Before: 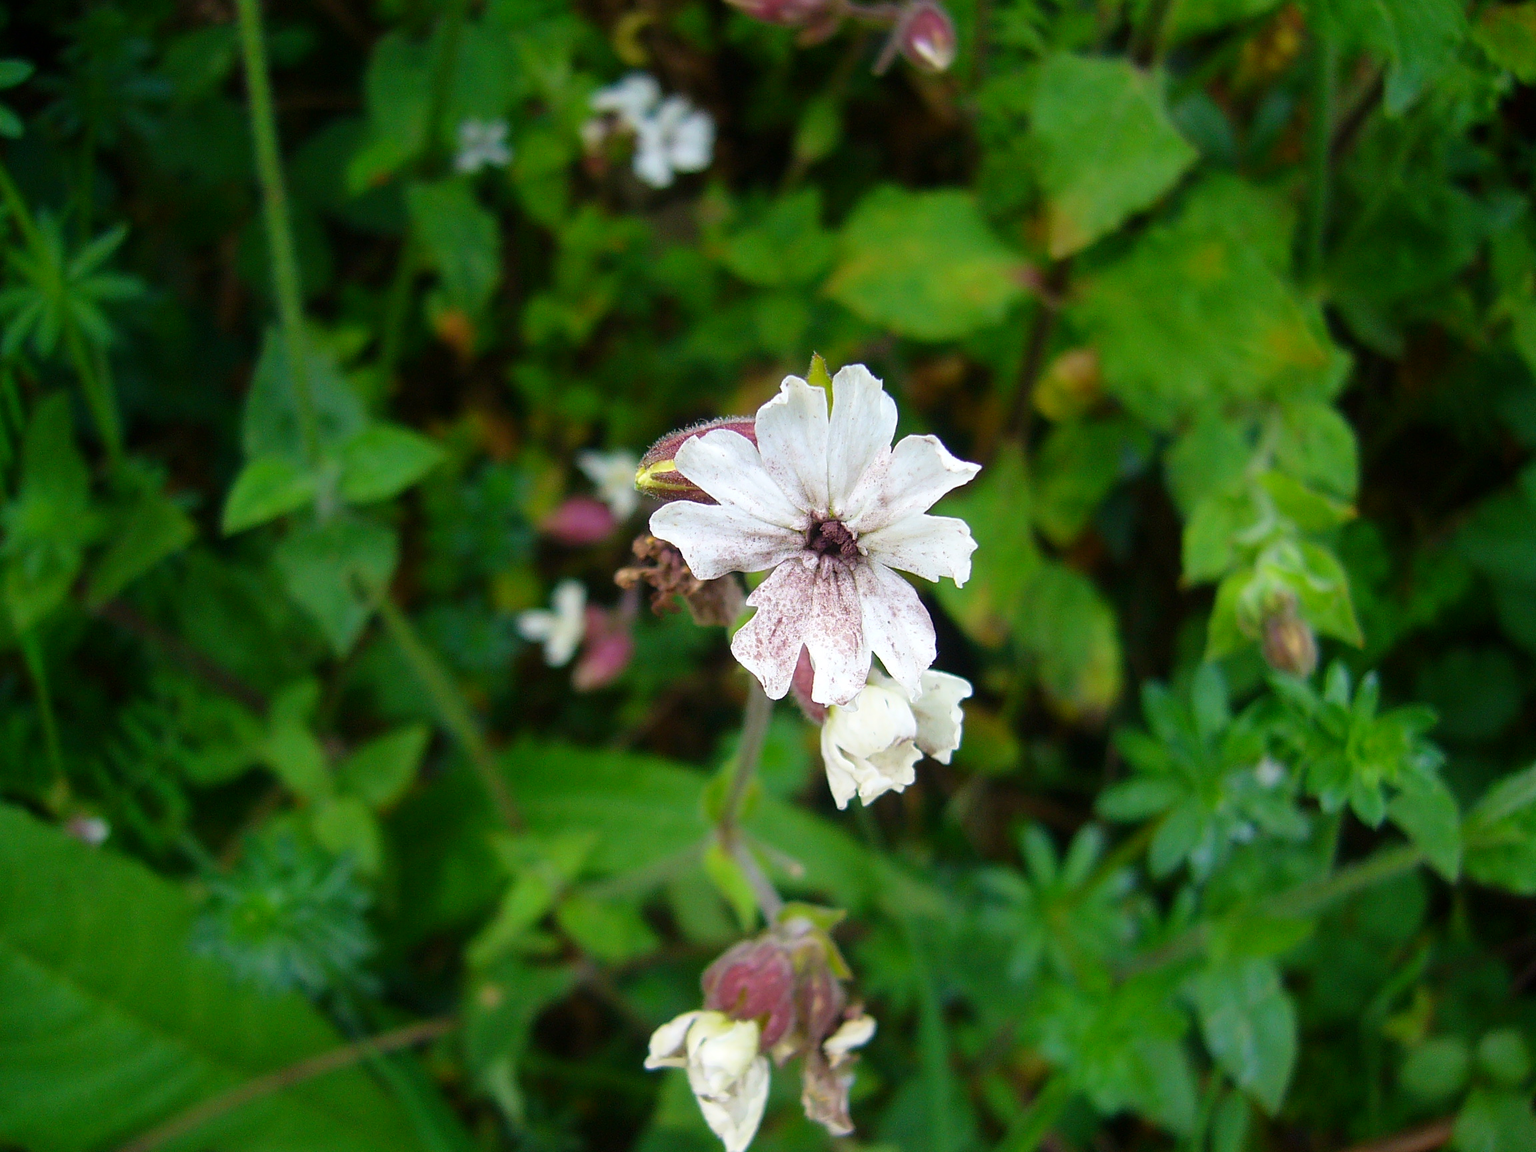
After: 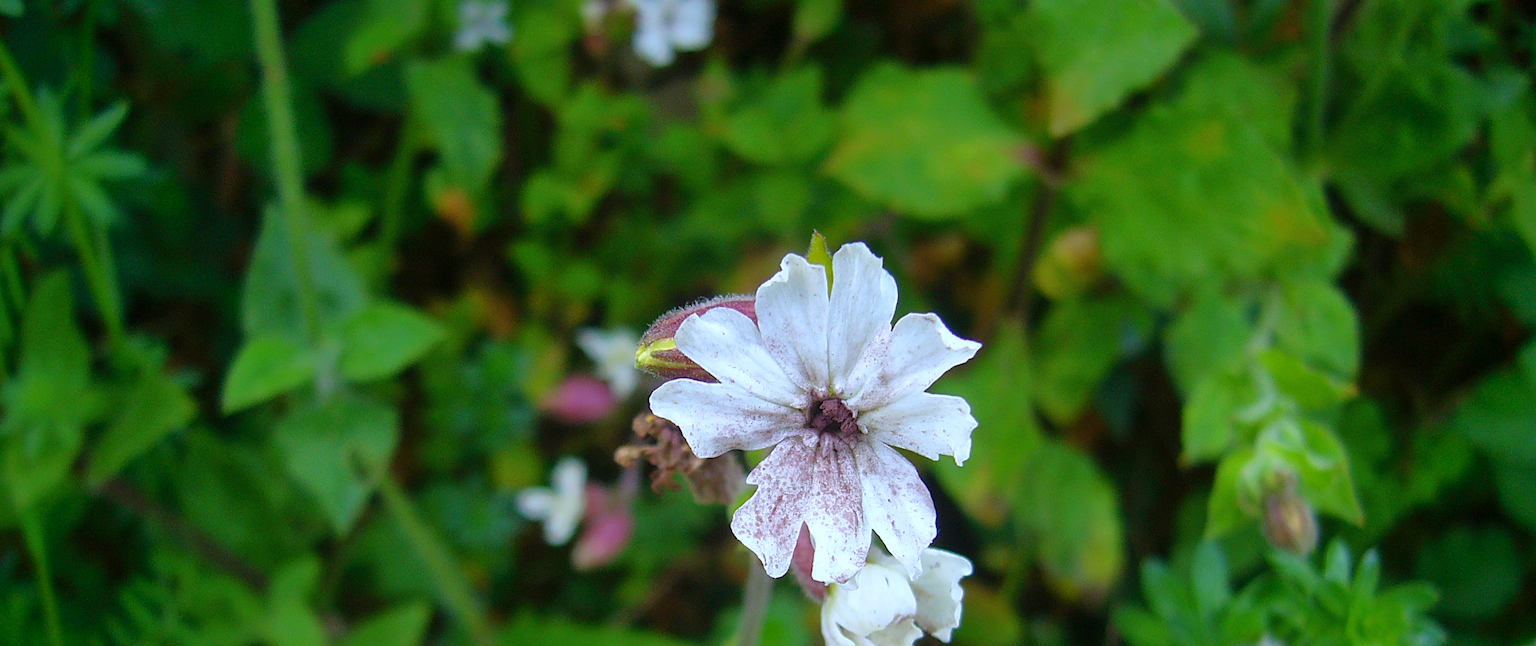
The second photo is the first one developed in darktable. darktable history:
crop and rotate: top 10.605%, bottom 33.274%
shadows and highlights: on, module defaults
white balance: red 0.931, blue 1.11
